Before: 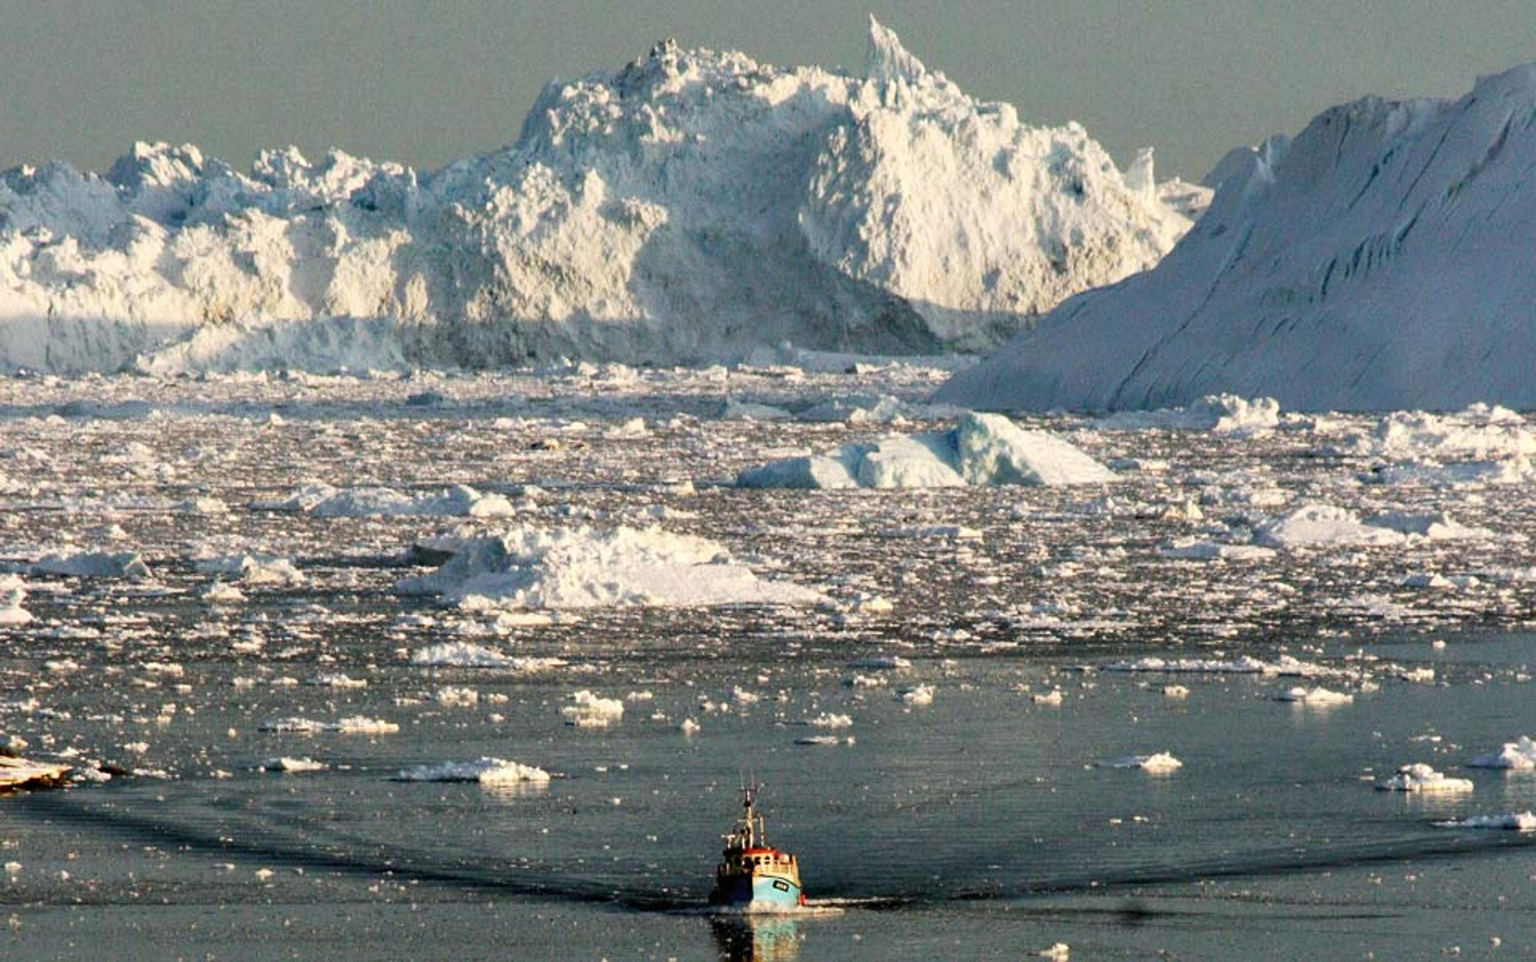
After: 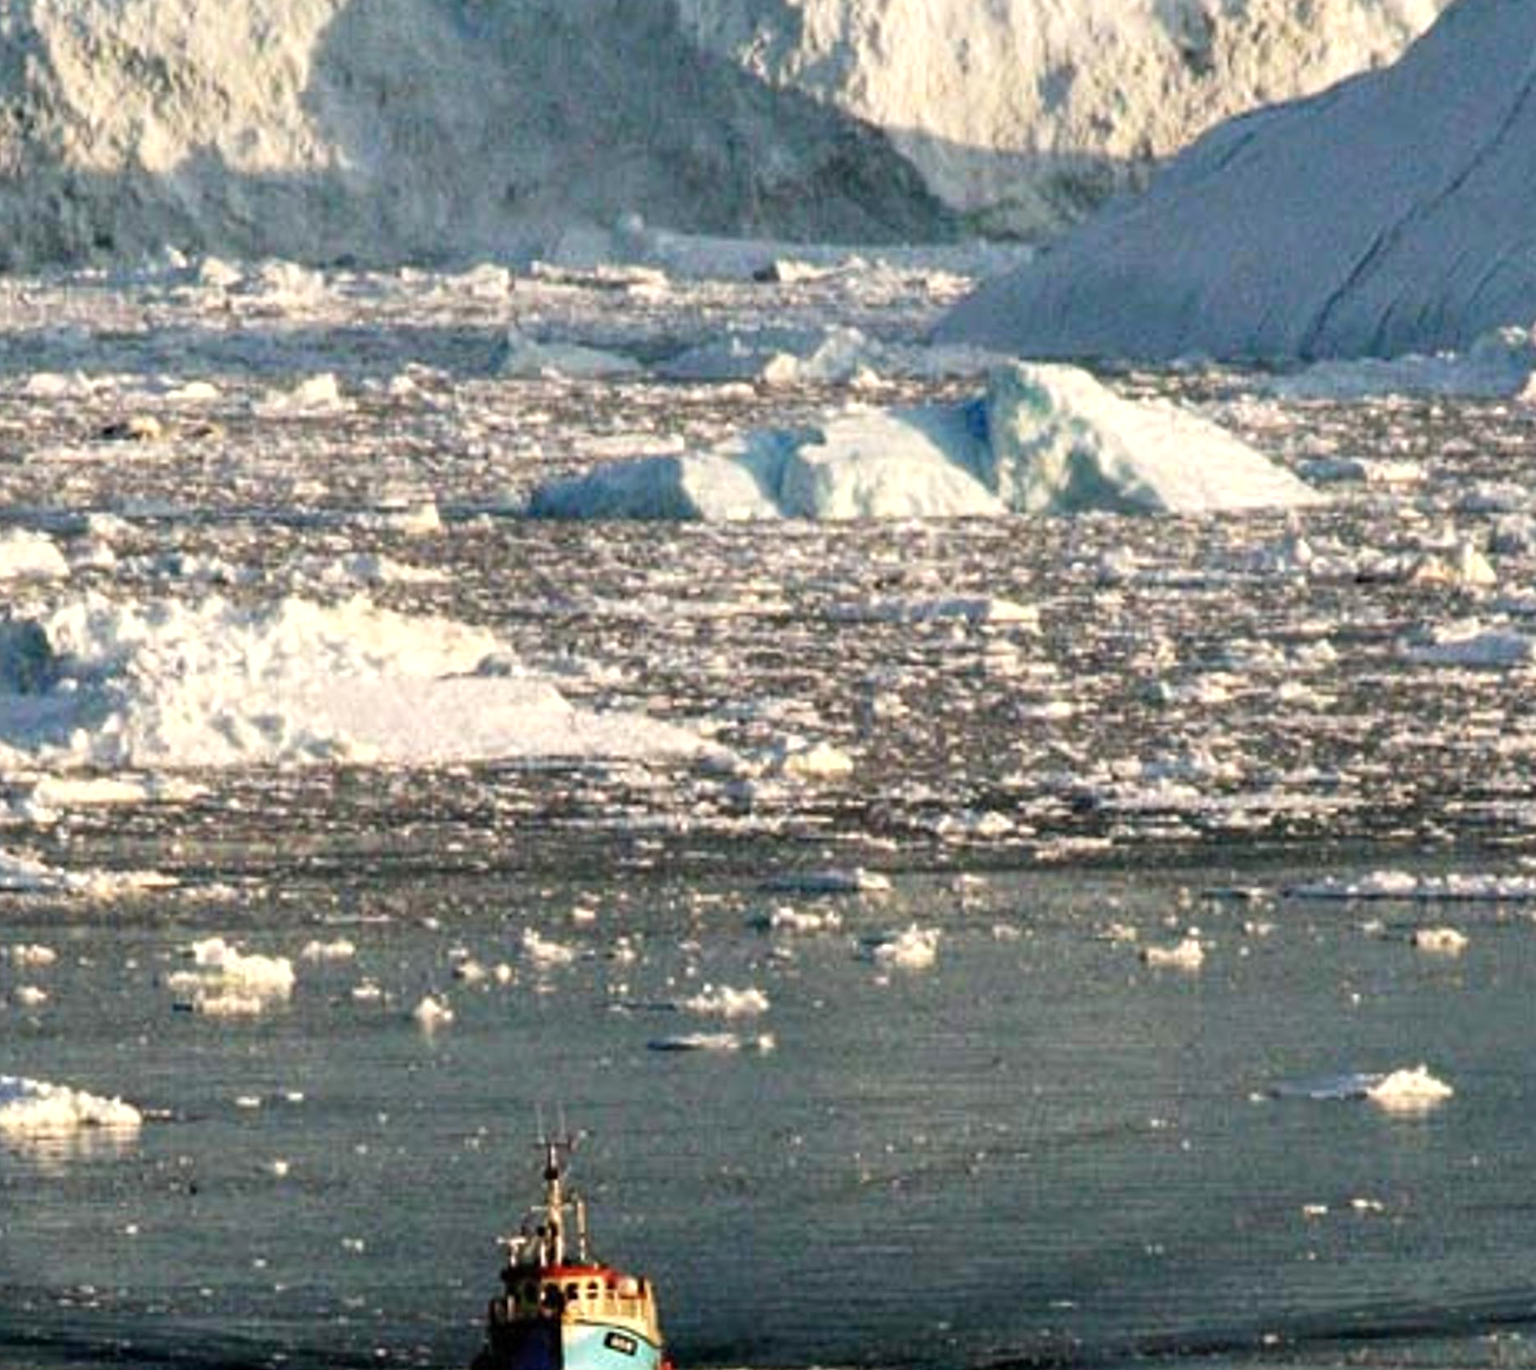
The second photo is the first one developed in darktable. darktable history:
crop: left 31.364%, top 24.72%, right 20.394%, bottom 6.548%
exposure: exposure 0.201 EV, compensate highlight preservation false
tone equalizer: mask exposure compensation -0.497 EV
color zones: curves: ch0 [(0.068, 0.464) (0.25, 0.5) (0.48, 0.508) (0.75, 0.536) (0.886, 0.476) (0.967, 0.456)]; ch1 [(0.066, 0.456) (0.25, 0.5) (0.616, 0.508) (0.746, 0.56) (0.934, 0.444)]
